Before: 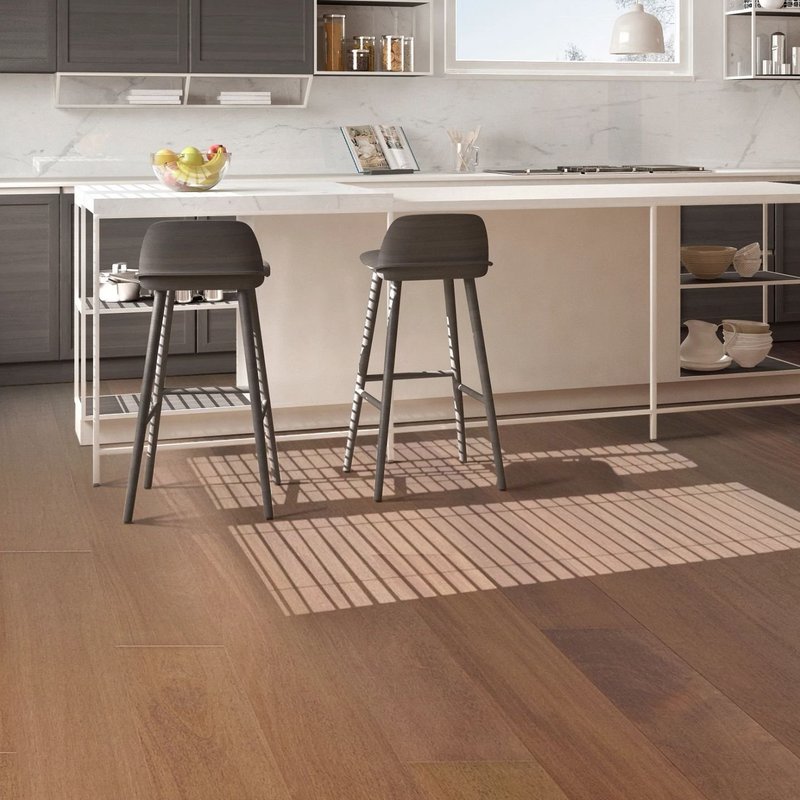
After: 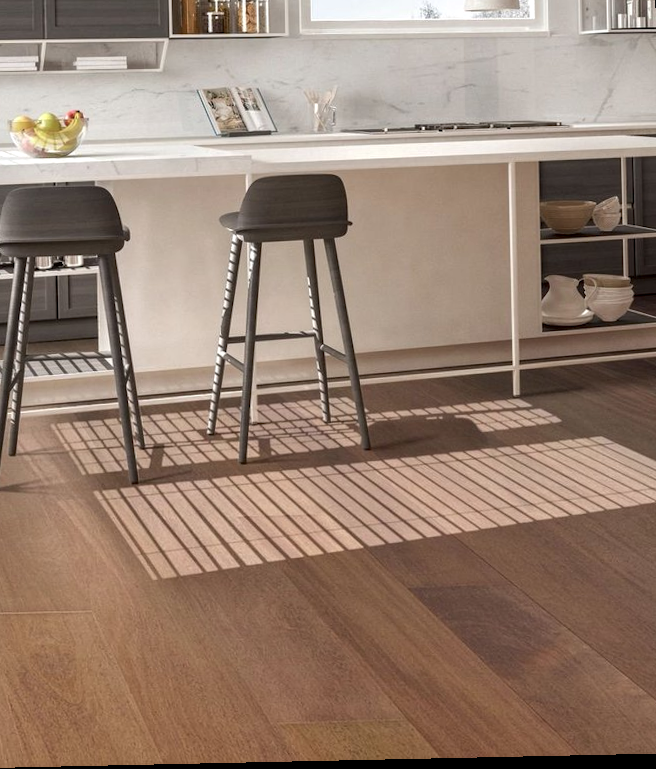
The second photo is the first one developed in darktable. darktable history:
crop and rotate: left 17.959%, top 5.771%, right 1.742%
local contrast: detail 130%
rotate and perspective: rotation -1.24°, automatic cropping off
